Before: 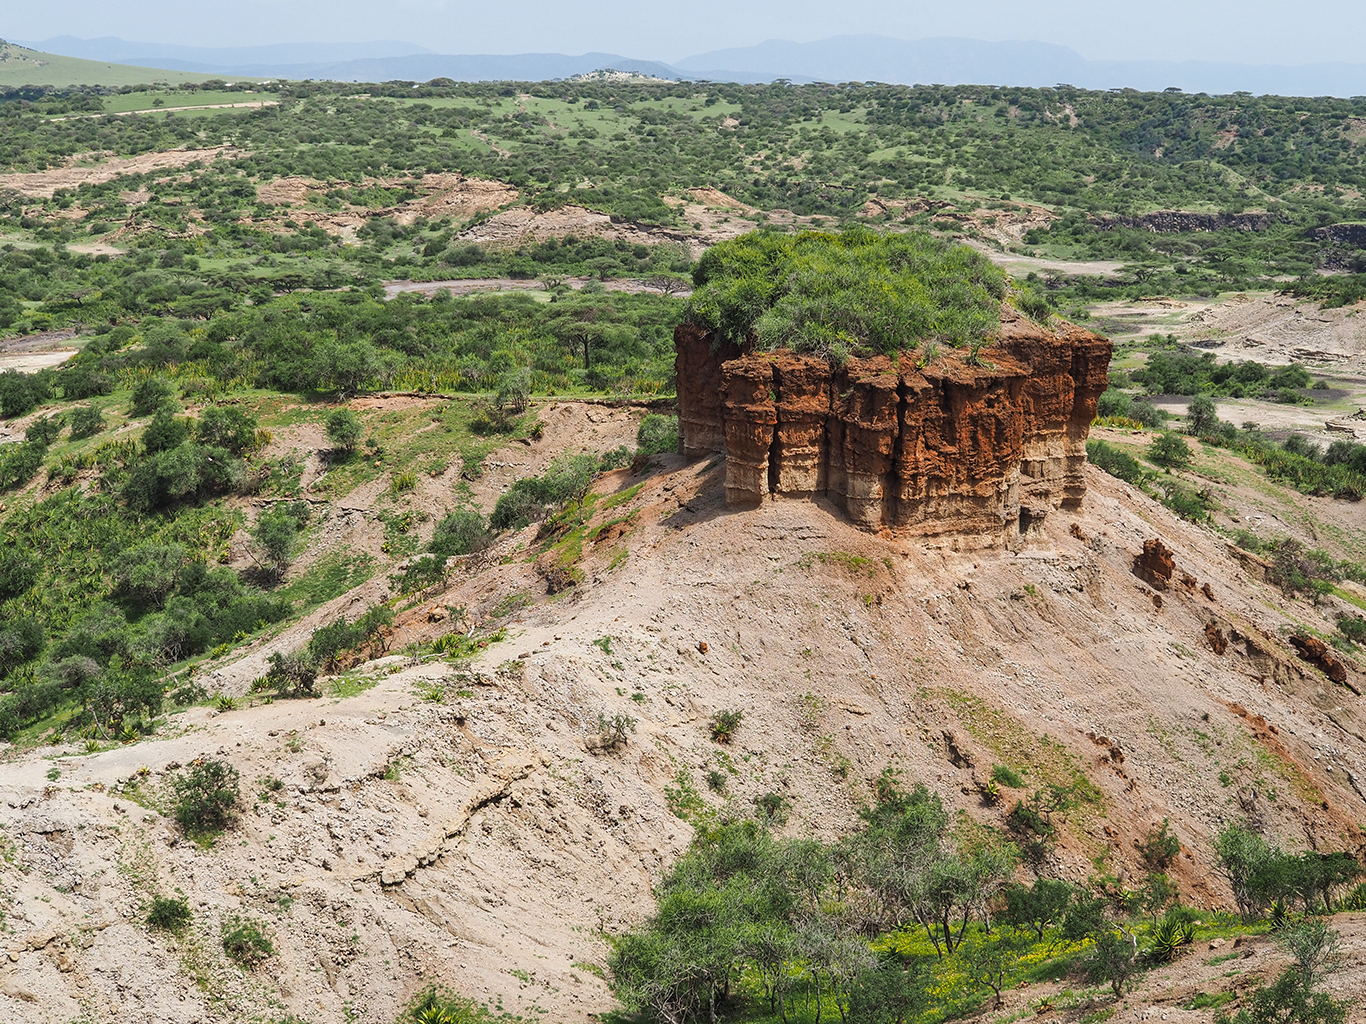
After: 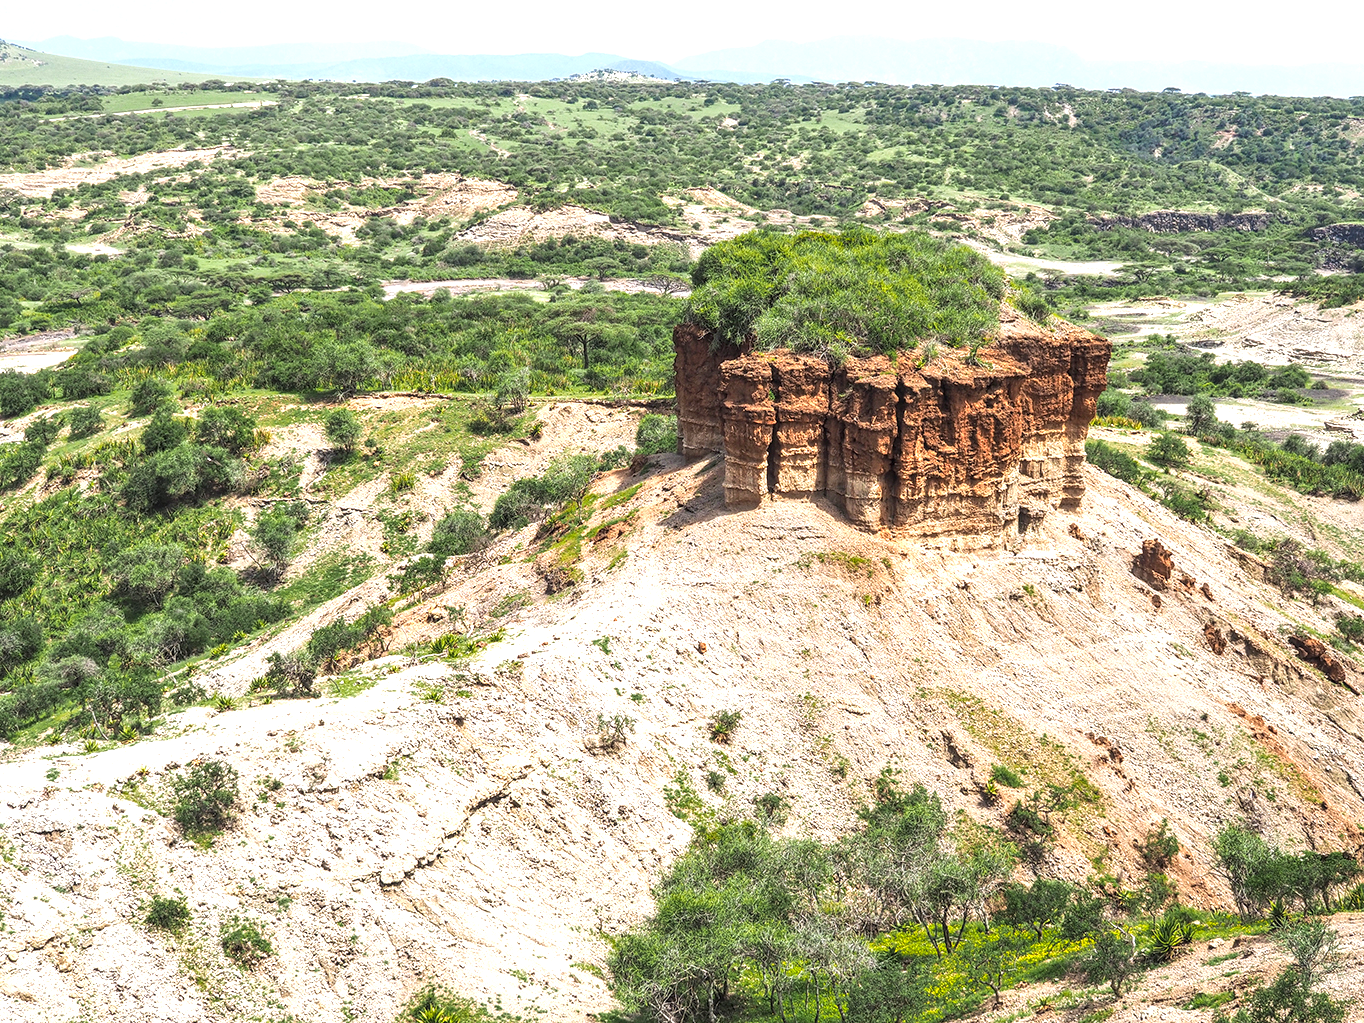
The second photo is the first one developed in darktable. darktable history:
exposure: exposure 0.95 EV, compensate highlight preservation false
local contrast: on, module defaults
crop and rotate: left 0.126%
color zones: curves: ch0 [(0, 0.465) (0.092, 0.596) (0.289, 0.464) (0.429, 0.453) (0.571, 0.464) (0.714, 0.455) (0.857, 0.462) (1, 0.465)]
